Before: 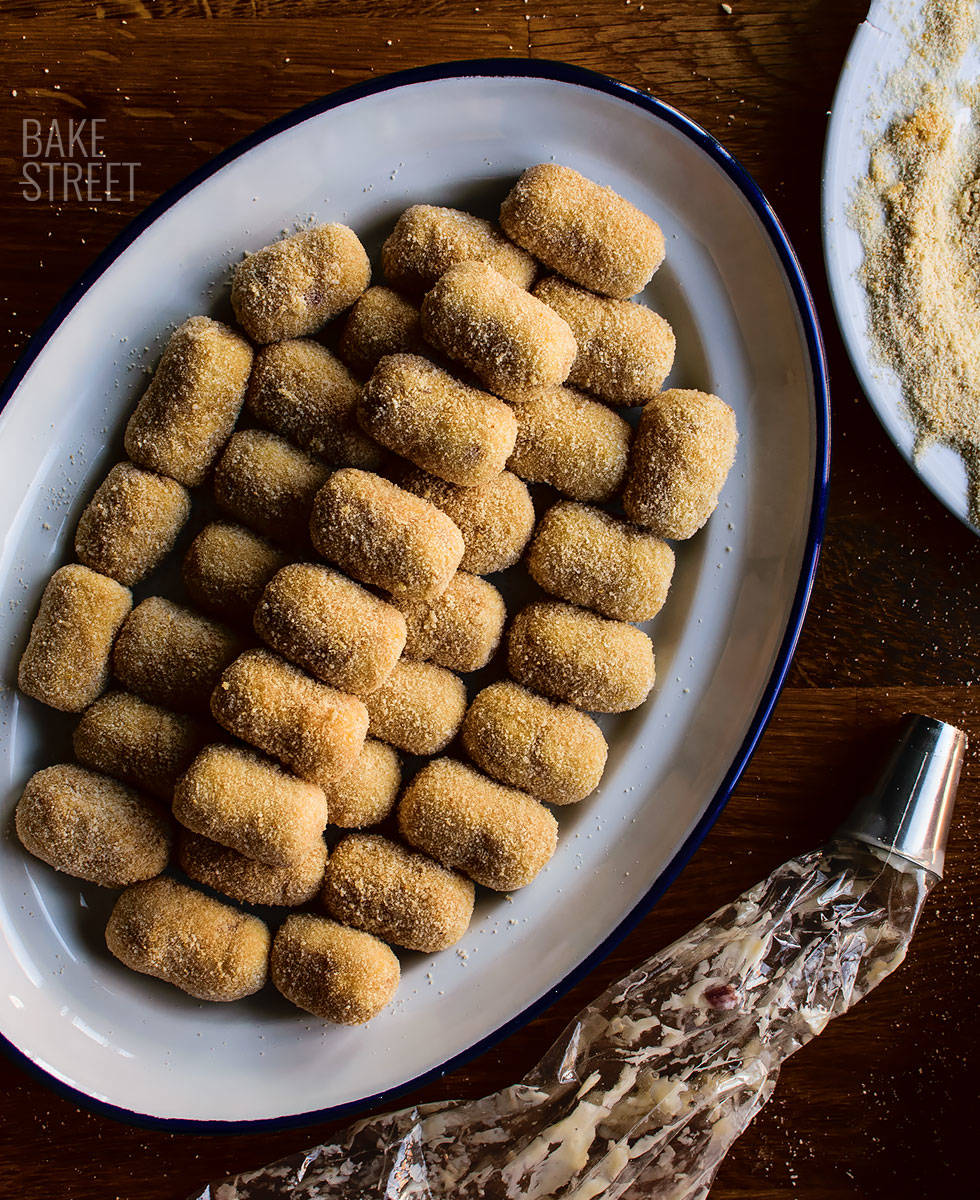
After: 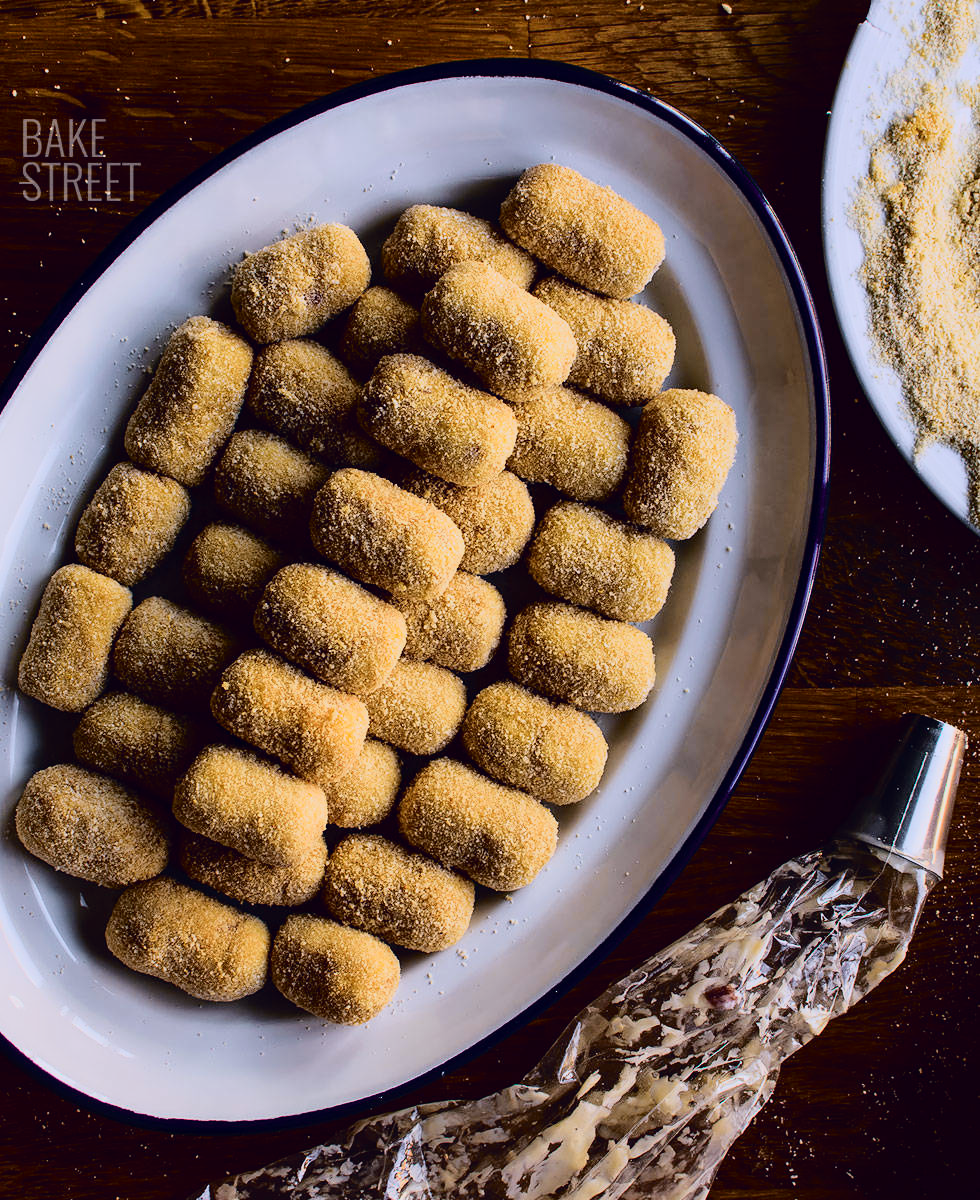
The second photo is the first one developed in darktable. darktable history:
tone curve: curves: ch0 [(0.003, 0.003) (0.104, 0.069) (0.236, 0.218) (0.401, 0.443) (0.495, 0.55) (0.625, 0.67) (0.819, 0.841) (0.96, 0.899)]; ch1 [(0, 0) (0.161, 0.092) (0.37, 0.302) (0.424, 0.402) (0.45, 0.466) (0.495, 0.506) (0.573, 0.571) (0.638, 0.641) (0.751, 0.741) (1, 1)]; ch2 [(0, 0) (0.352, 0.403) (0.466, 0.443) (0.524, 0.501) (0.56, 0.556) (1, 1)], color space Lab, independent channels, preserve colors none
